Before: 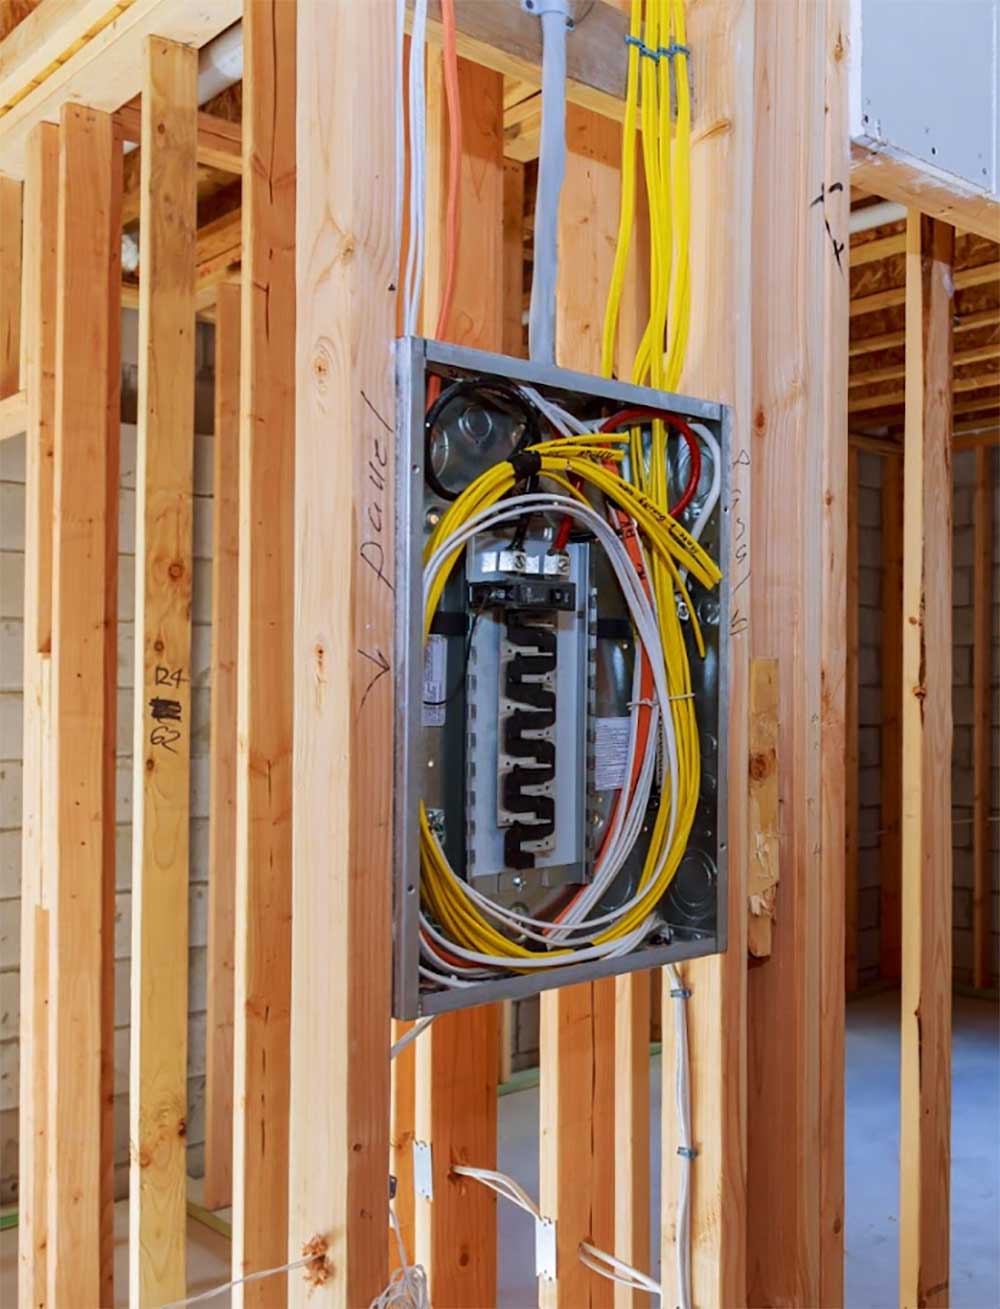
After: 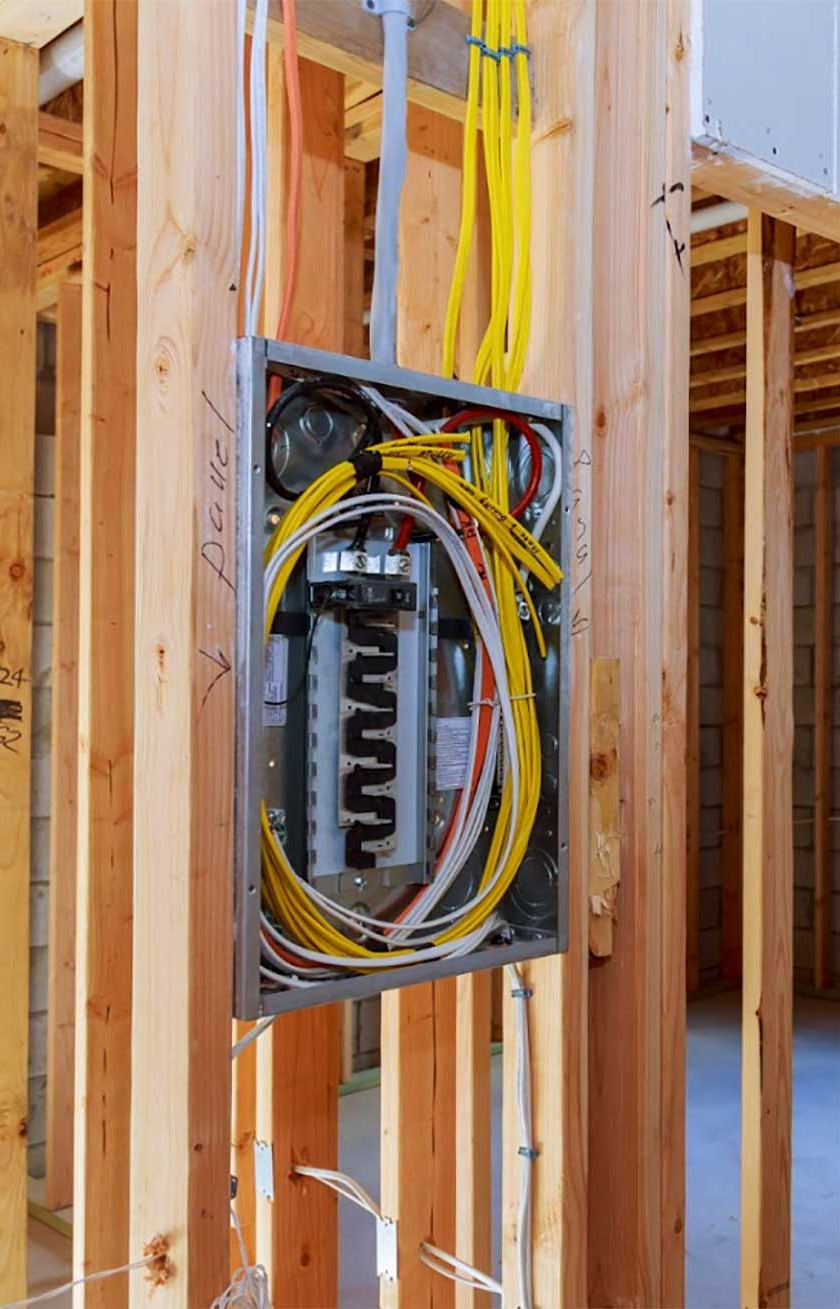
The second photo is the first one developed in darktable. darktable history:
crop: left 15.98%
